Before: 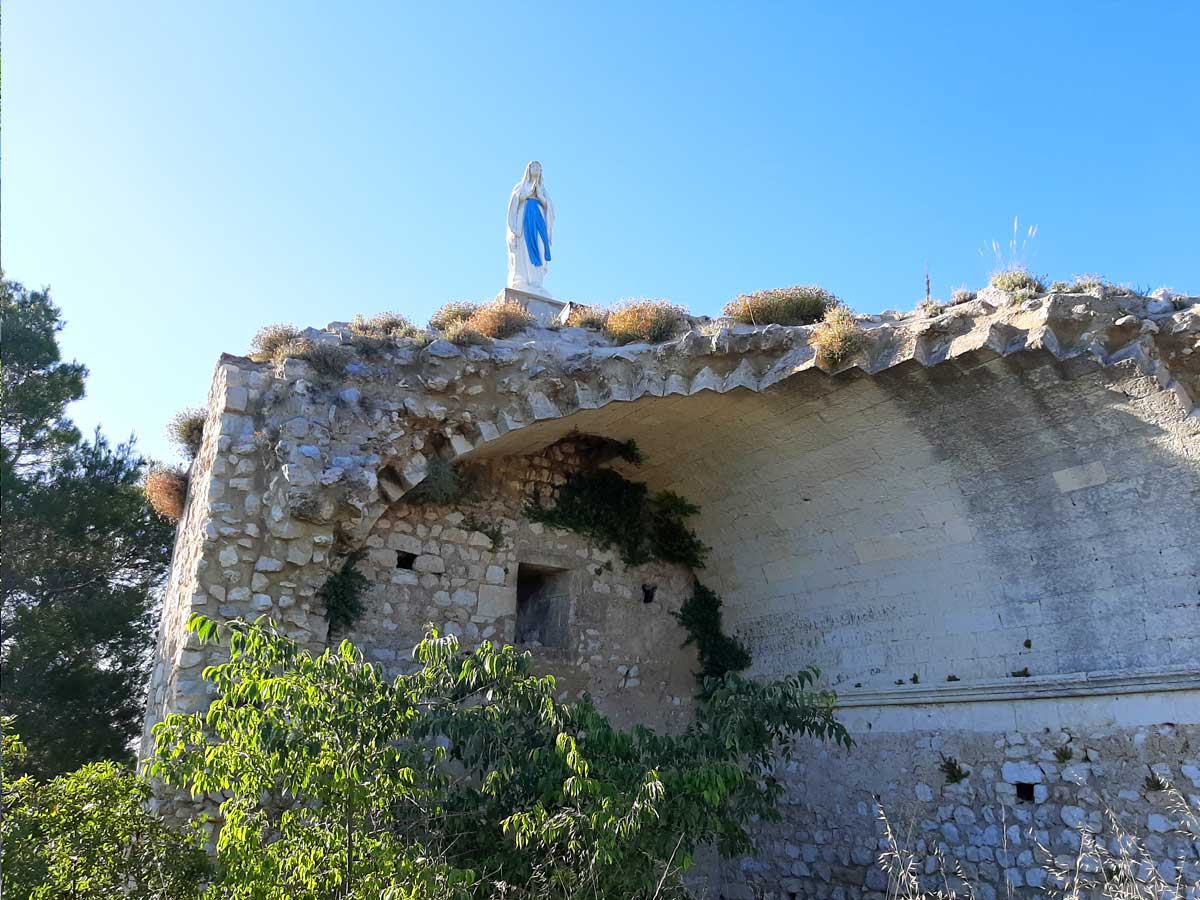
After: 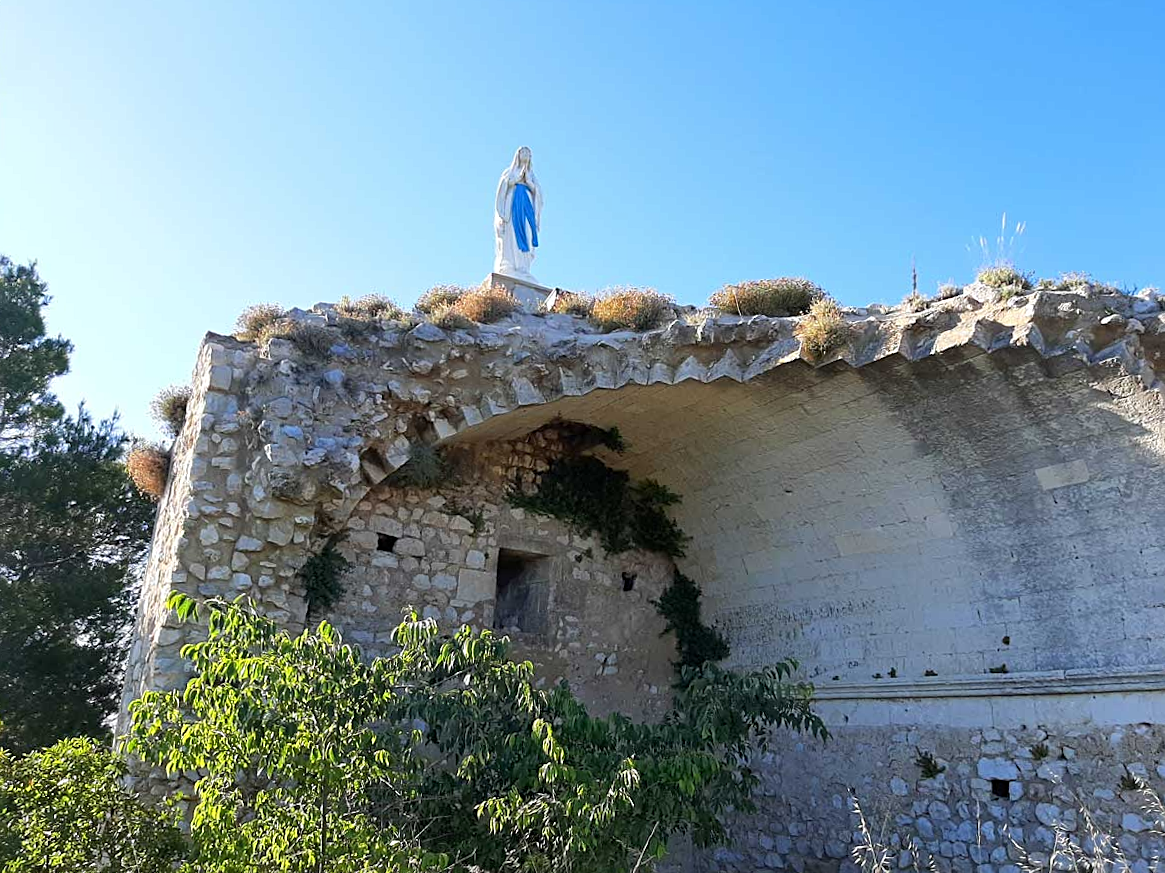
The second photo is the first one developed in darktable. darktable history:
crop and rotate: angle -1.29°
sharpen: radius 2.199, amount 0.382, threshold 0.137
tone equalizer: edges refinement/feathering 500, mask exposure compensation -1.57 EV, preserve details no
